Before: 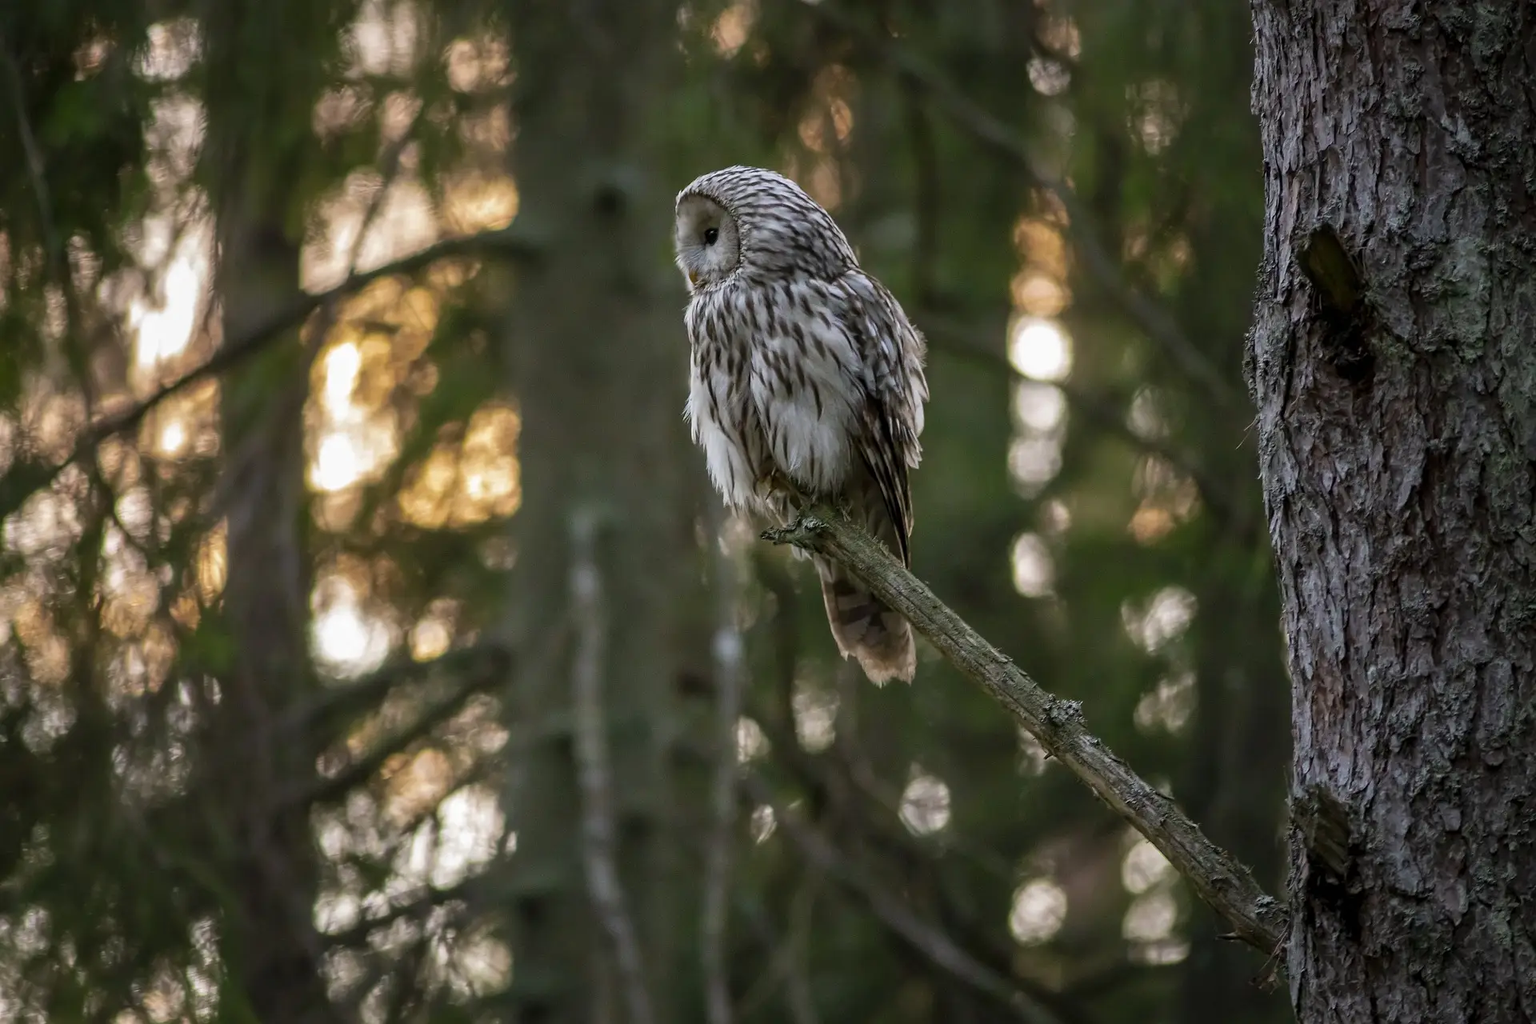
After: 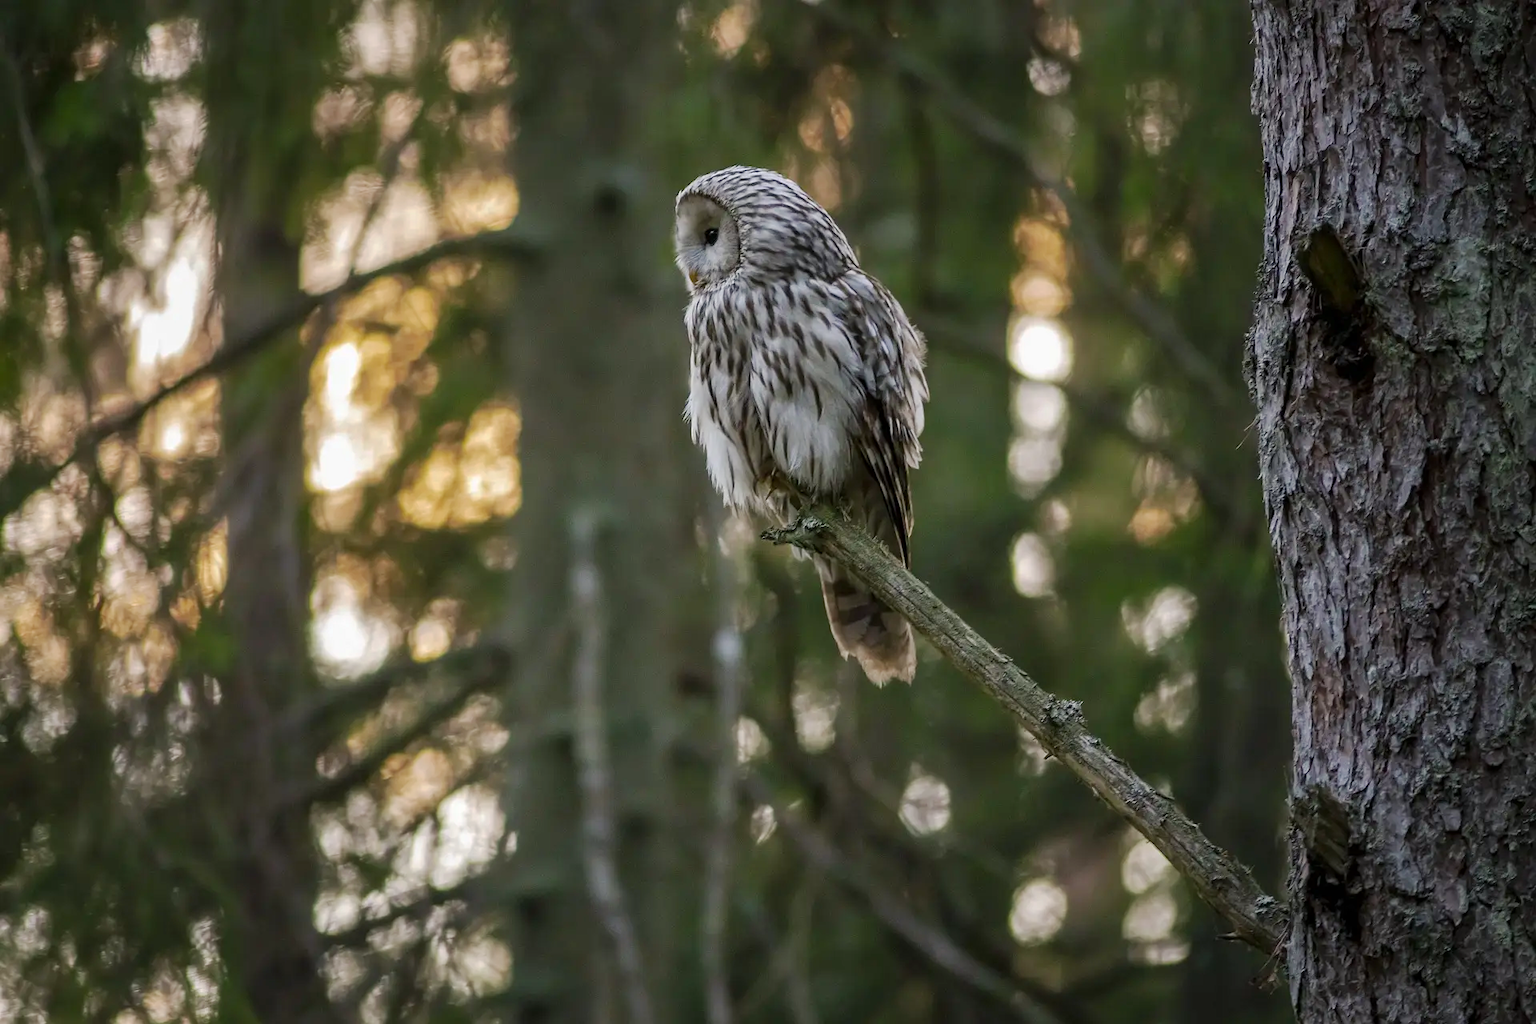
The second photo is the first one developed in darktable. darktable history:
base curve: curves: ch0 [(0, 0) (0.262, 0.32) (0.722, 0.705) (1, 1)], exposure shift 0.573, preserve colors none
color balance rgb: shadows lift › chroma 1.604%, shadows lift › hue 259.04°, perceptual saturation grading › global saturation 0.465%, global vibrance 20%
